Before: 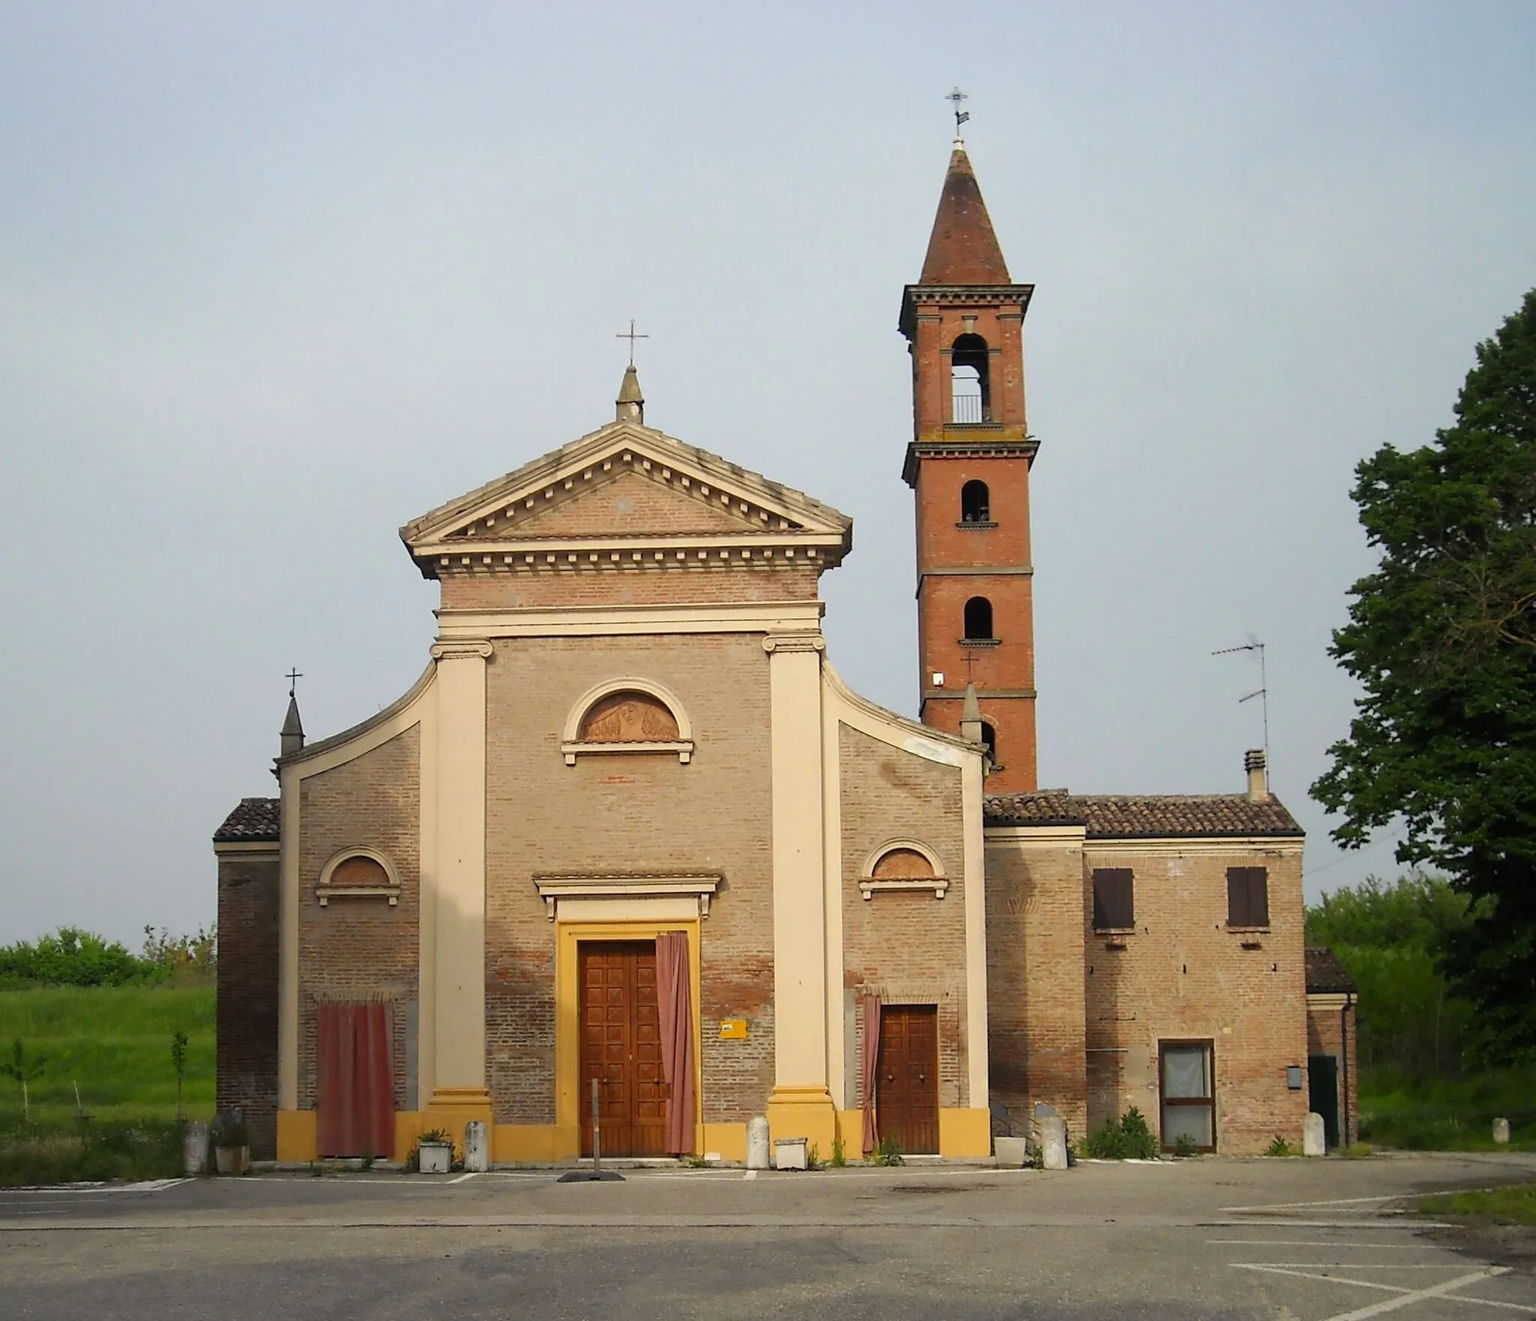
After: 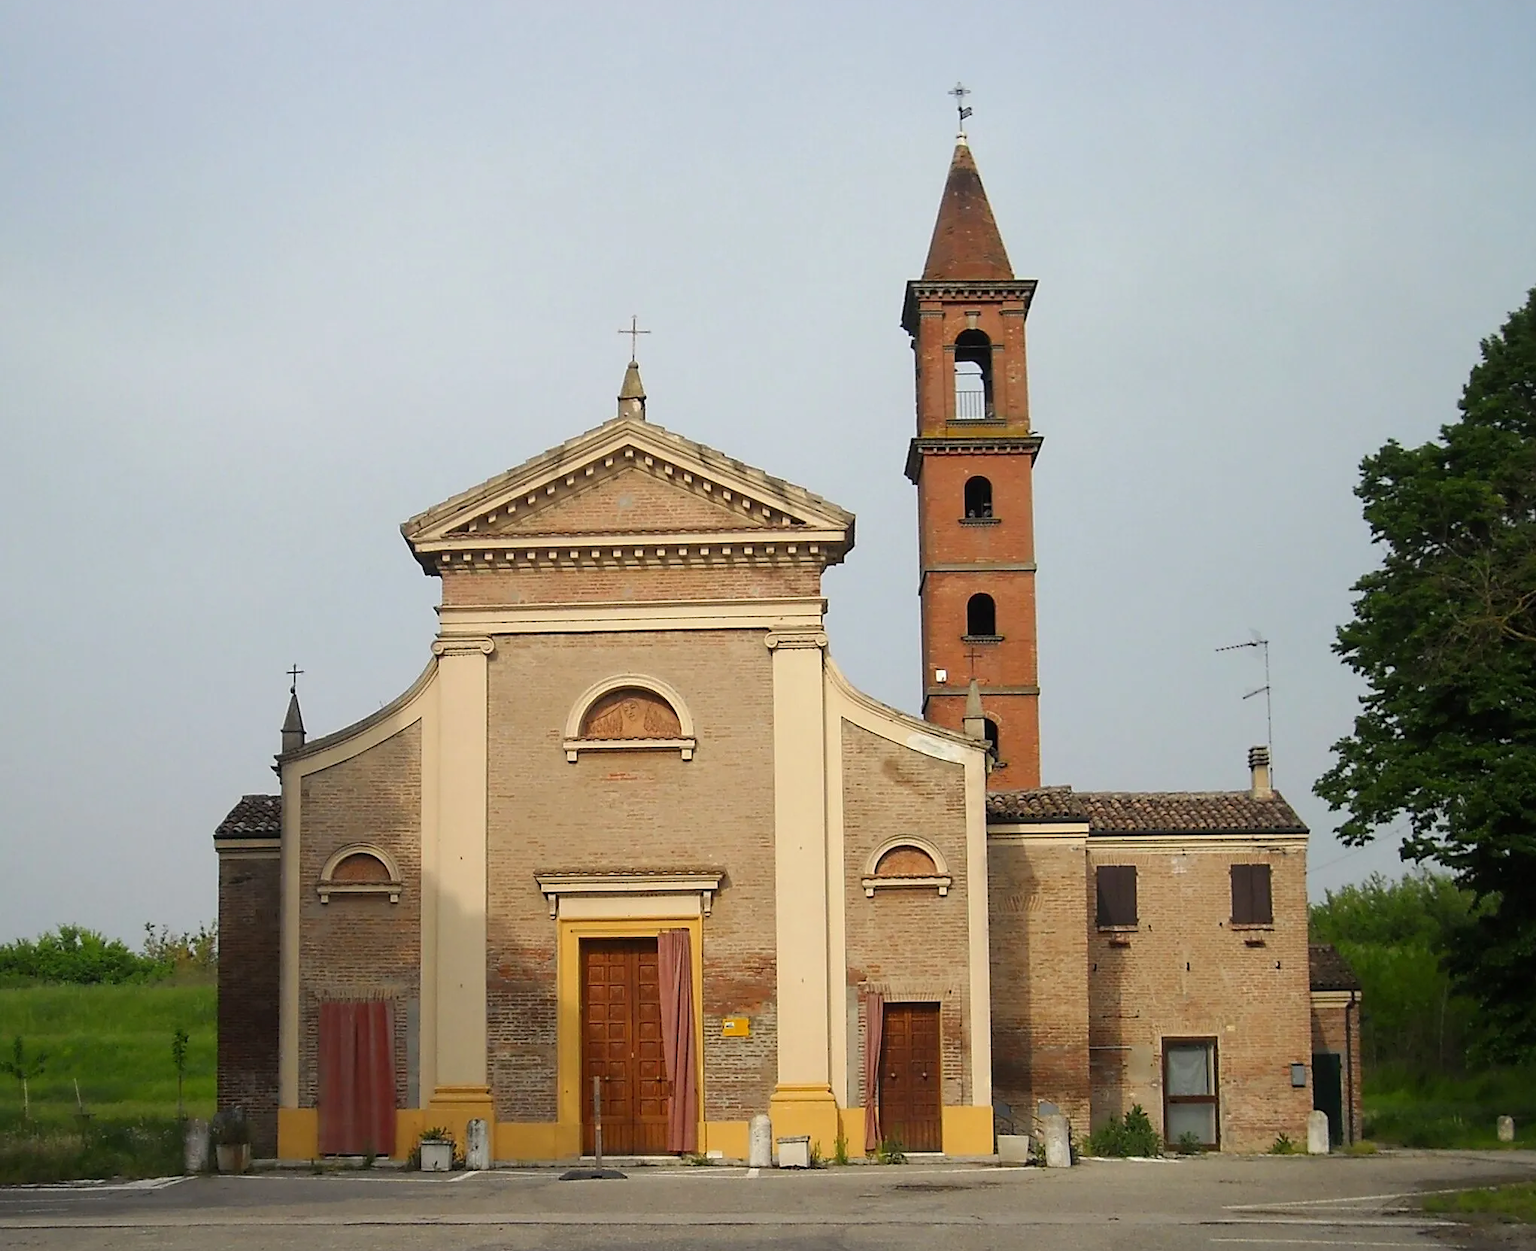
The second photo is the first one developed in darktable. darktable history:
crop: top 0.427%, right 0.265%, bottom 5.077%
sharpen: amount 0.21
